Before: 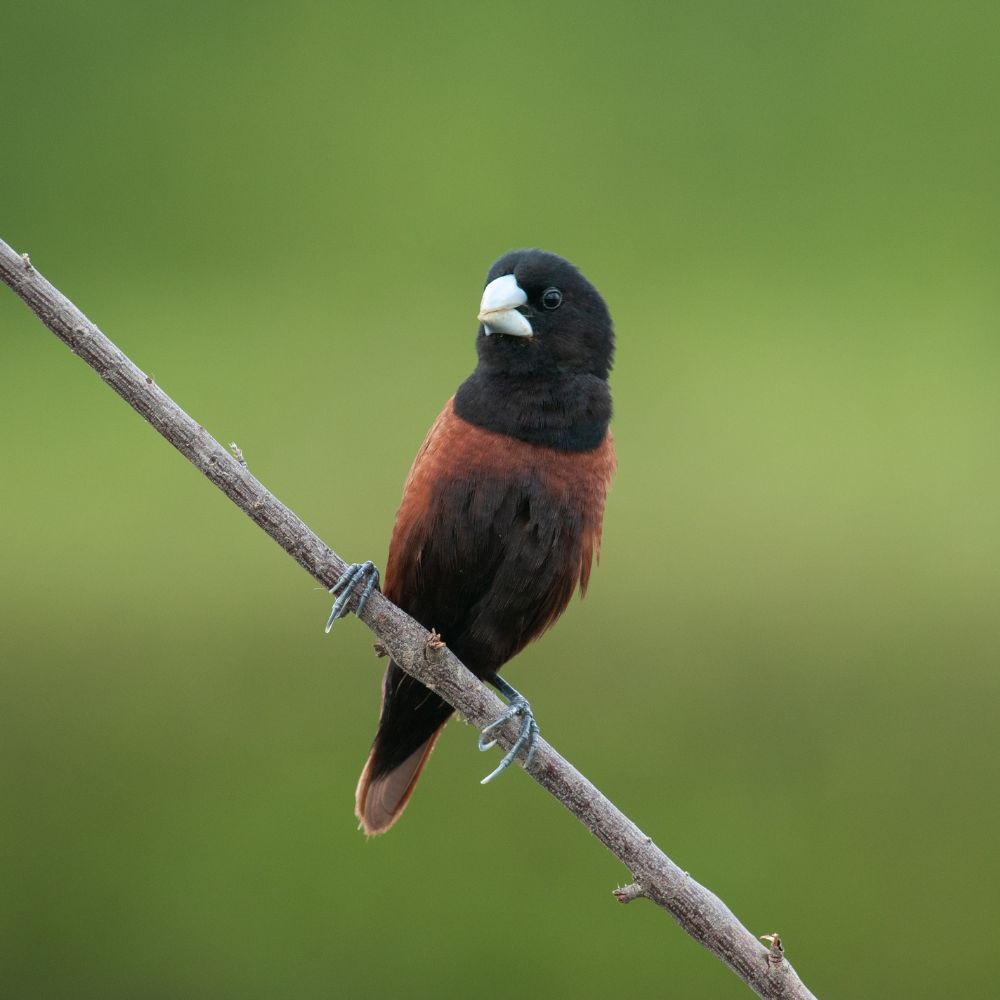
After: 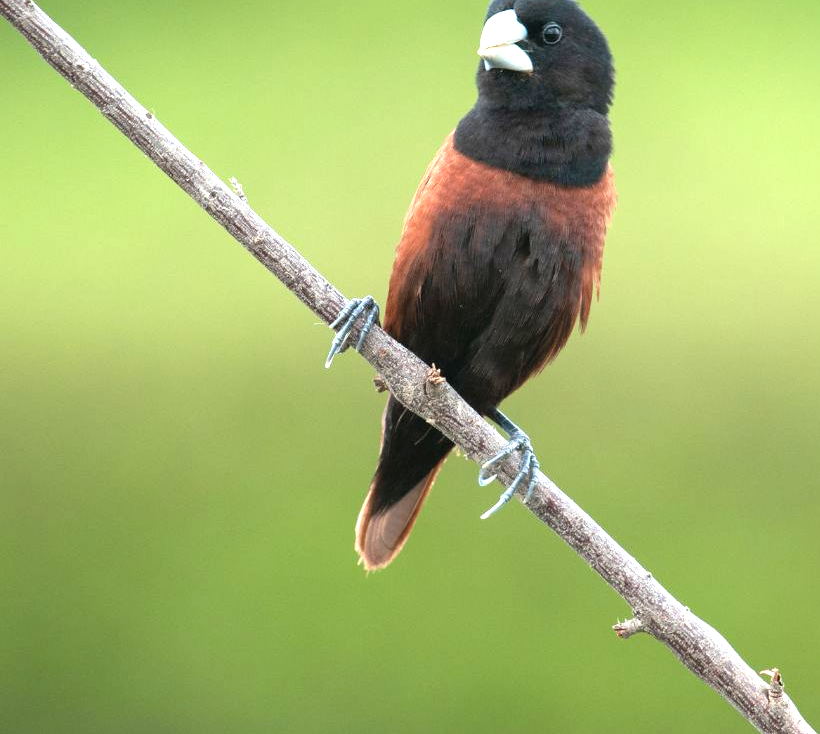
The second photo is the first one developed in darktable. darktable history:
exposure: black level correction 0, exposure 1.2 EV, compensate highlight preservation false
crop: top 26.531%, right 17.959%
